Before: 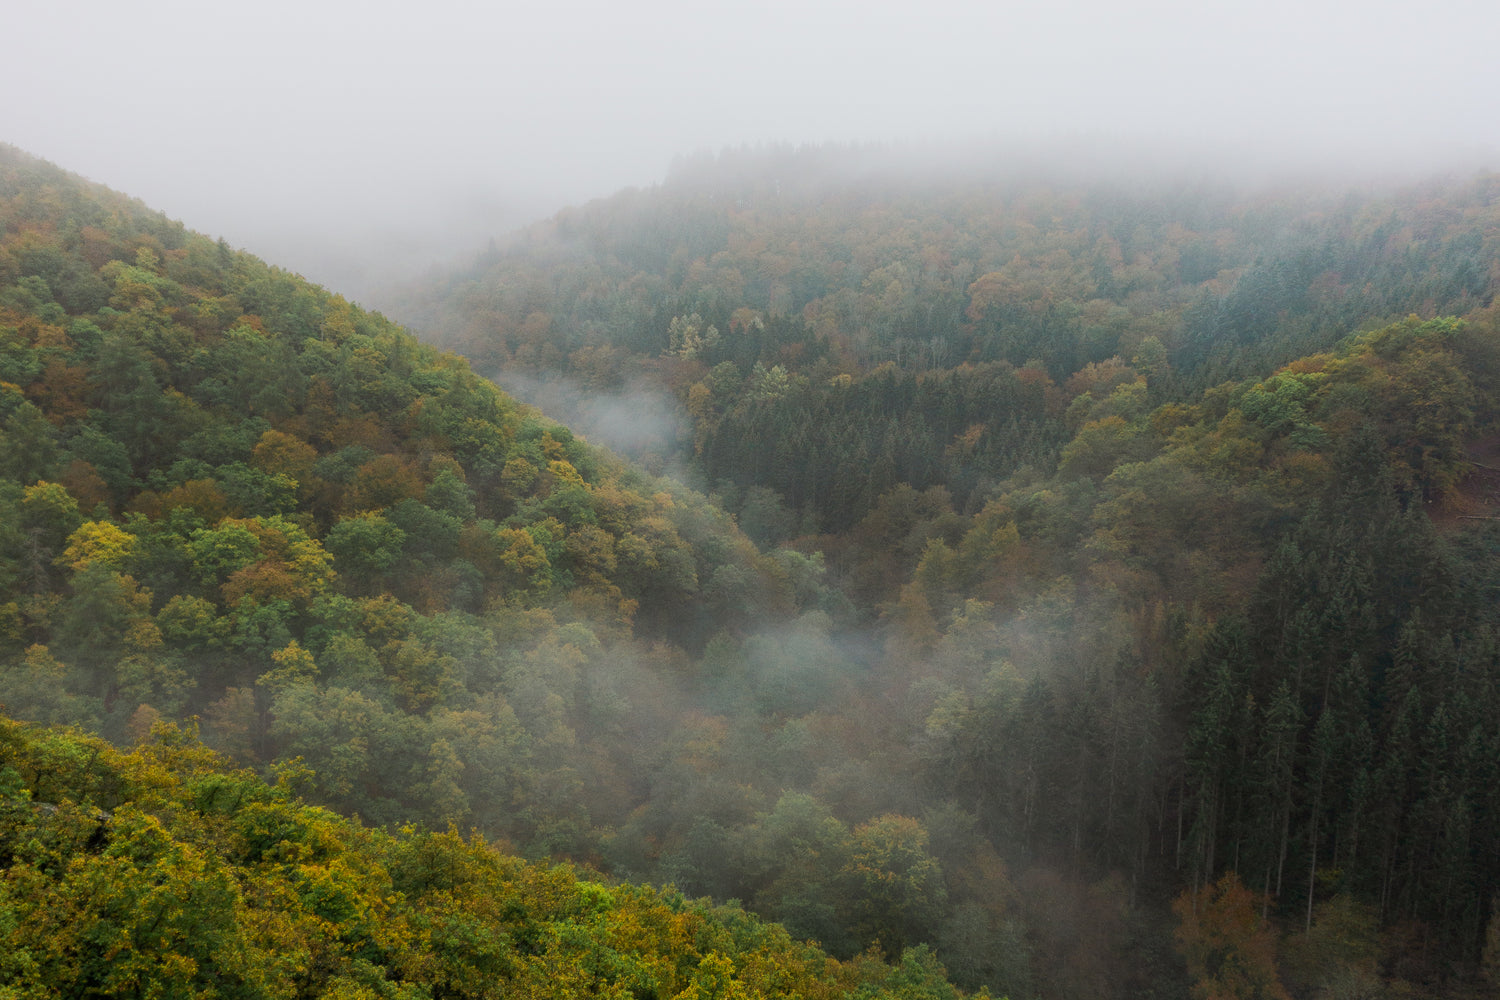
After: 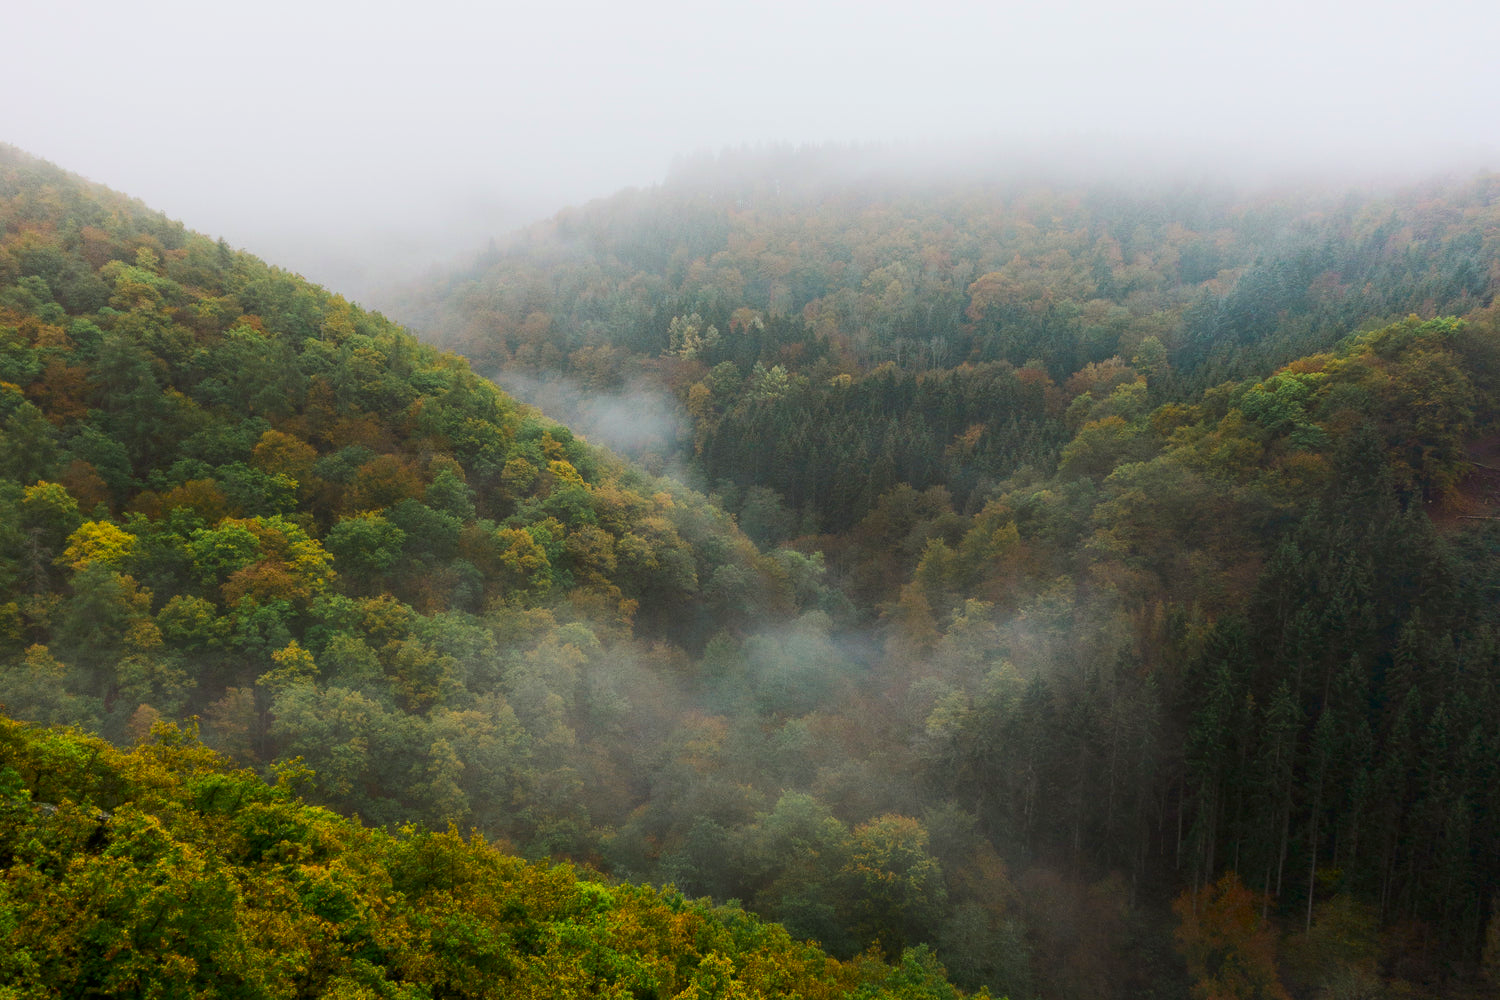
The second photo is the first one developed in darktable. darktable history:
contrast brightness saturation: contrast 0.184, saturation 0.307
